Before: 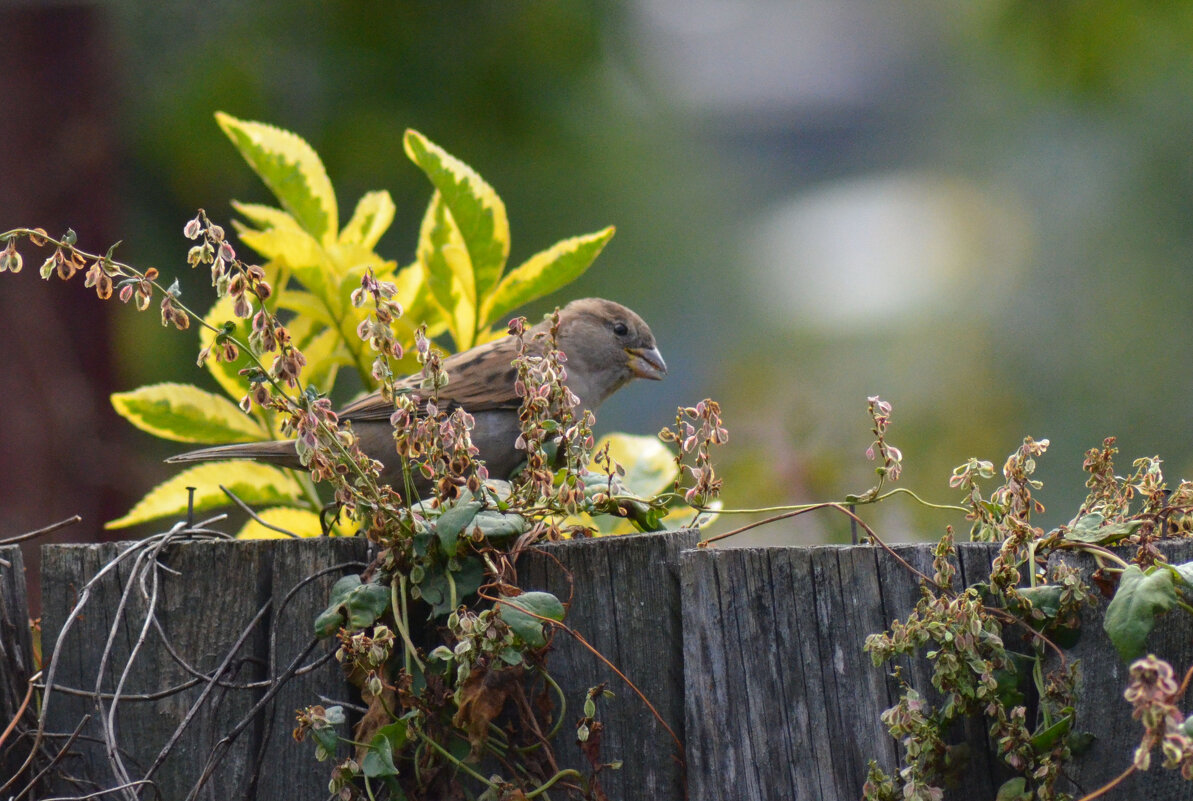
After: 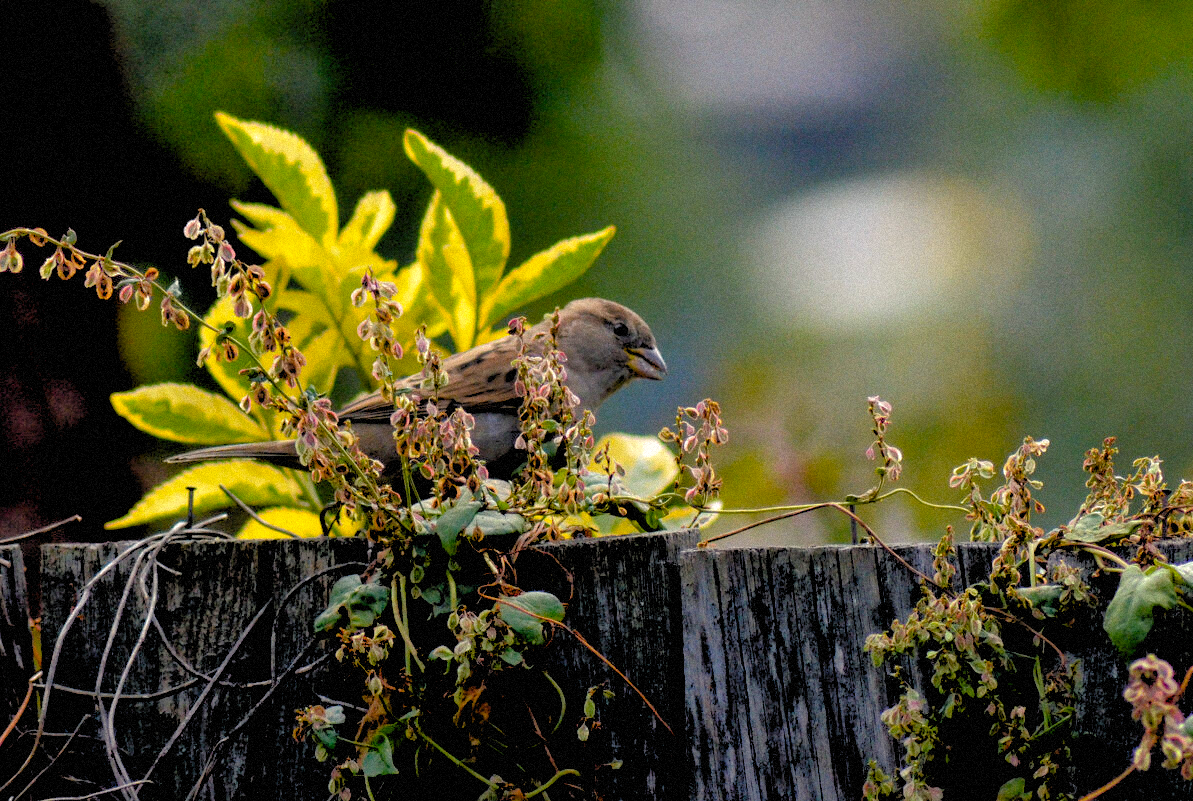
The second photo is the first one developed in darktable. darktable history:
grain: mid-tones bias 0%
shadows and highlights: on, module defaults
color balance rgb: shadows lift › chroma 1%, shadows lift › hue 240.84°, highlights gain › chroma 2%, highlights gain › hue 73.2°, global offset › luminance -0.5%, perceptual saturation grading › global saturation 20%, perceptual saturation grading › highlights -25%, perceptual saturation grading › shadows 50%, global vibrance 25.26%
rgb levels: levels [[0.034, 0.472, 0.904], [0, 0.5, 1], [0, 0.5, 1]]
